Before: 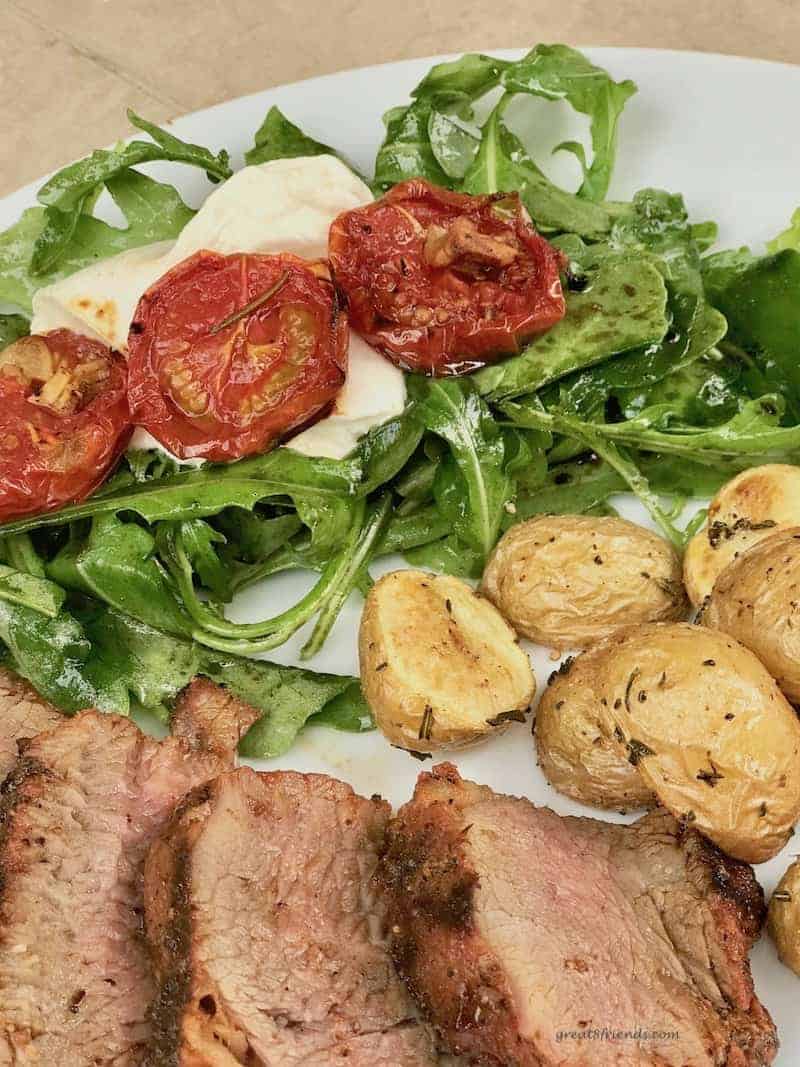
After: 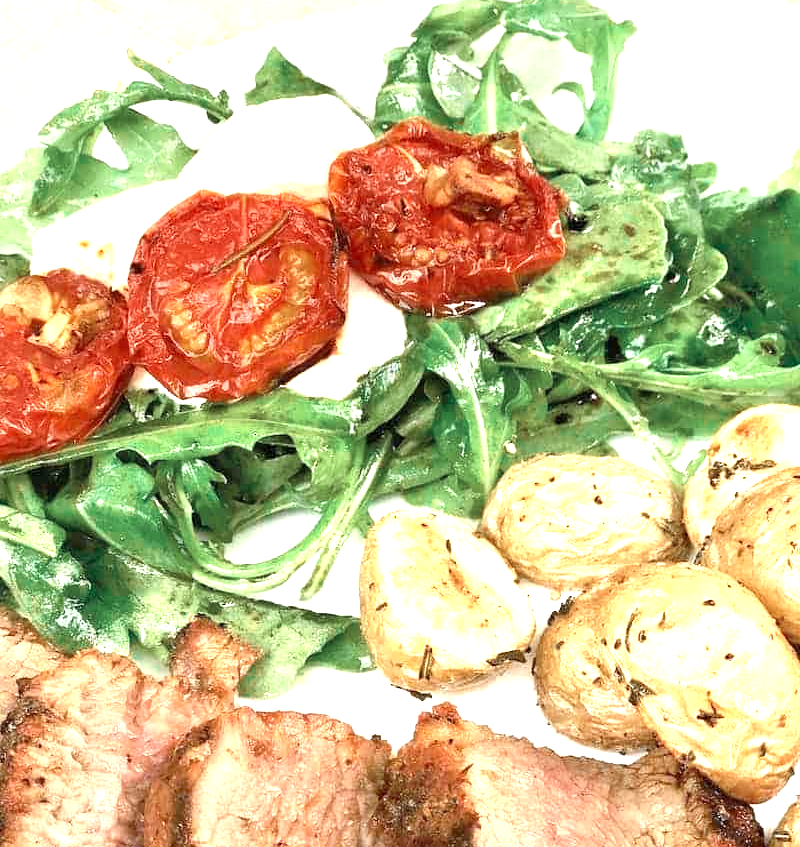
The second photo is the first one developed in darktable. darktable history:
color zones: curves: ch0 [(0, 0.5) (0.125, 0.4) (0.25, 0.5) (0.375, 0.4) (0.5, 0.4) (0.625, 0.6) (0.75, 0.6) (0.875, 0.5)]; ch1 [(0, 0.35) (0.125, 0.45) (0.25, 0.35) (0.375, 0.35) (0.5, 0.35) (0.625, 0.35) (0.75, 0.45) (0.875, 0.35)]; ch2 [(0, 0.6) (0.125, 0.5) (0.25, 0.5) (0.375, 0.6) (0.5, 0.6) (0.625, 0.5) (0.75, 0.5) (0.875, 0.5)]
crop and rotate: top 5.667%, bottom 14.937%
exposure: black level correction 0.001, exposure 1.719 EV, compensate exposure bias true, compensate highlight preservation false
